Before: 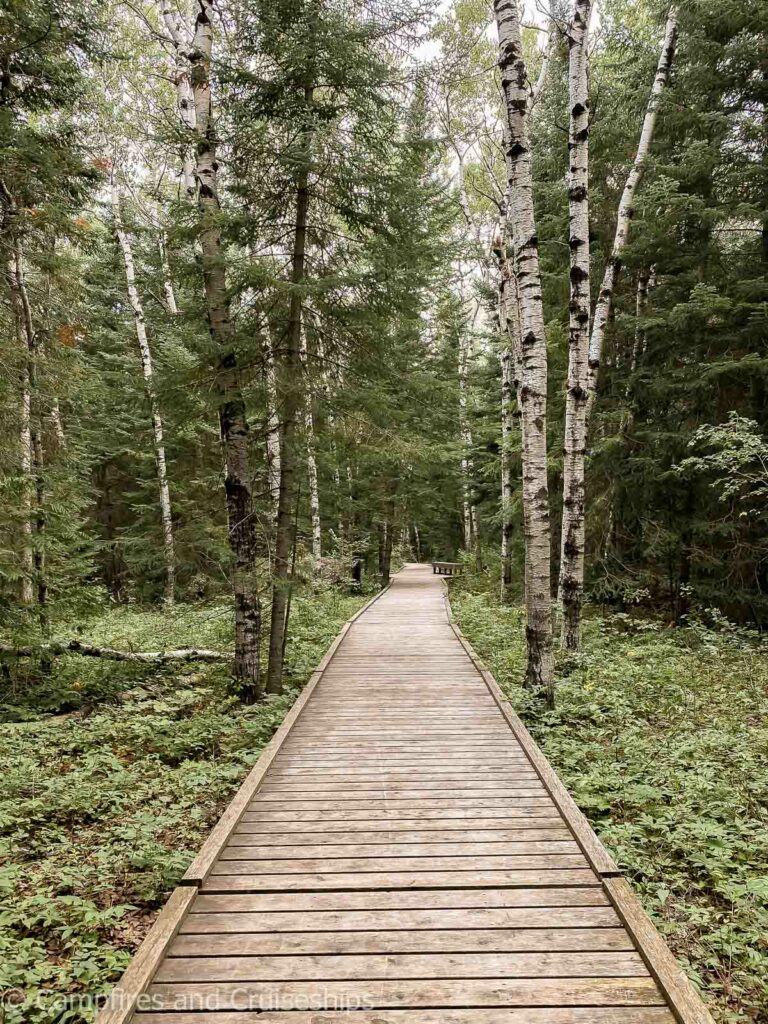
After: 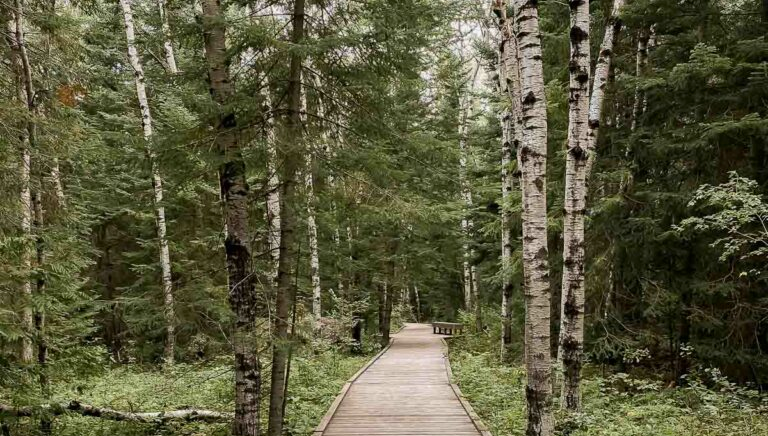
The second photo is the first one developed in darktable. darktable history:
shadows and highlights: shadows -20.37, white point adjustment -2.14, highlights -34.9
crop and rotate: top 23.46%, bottom 33.923%
